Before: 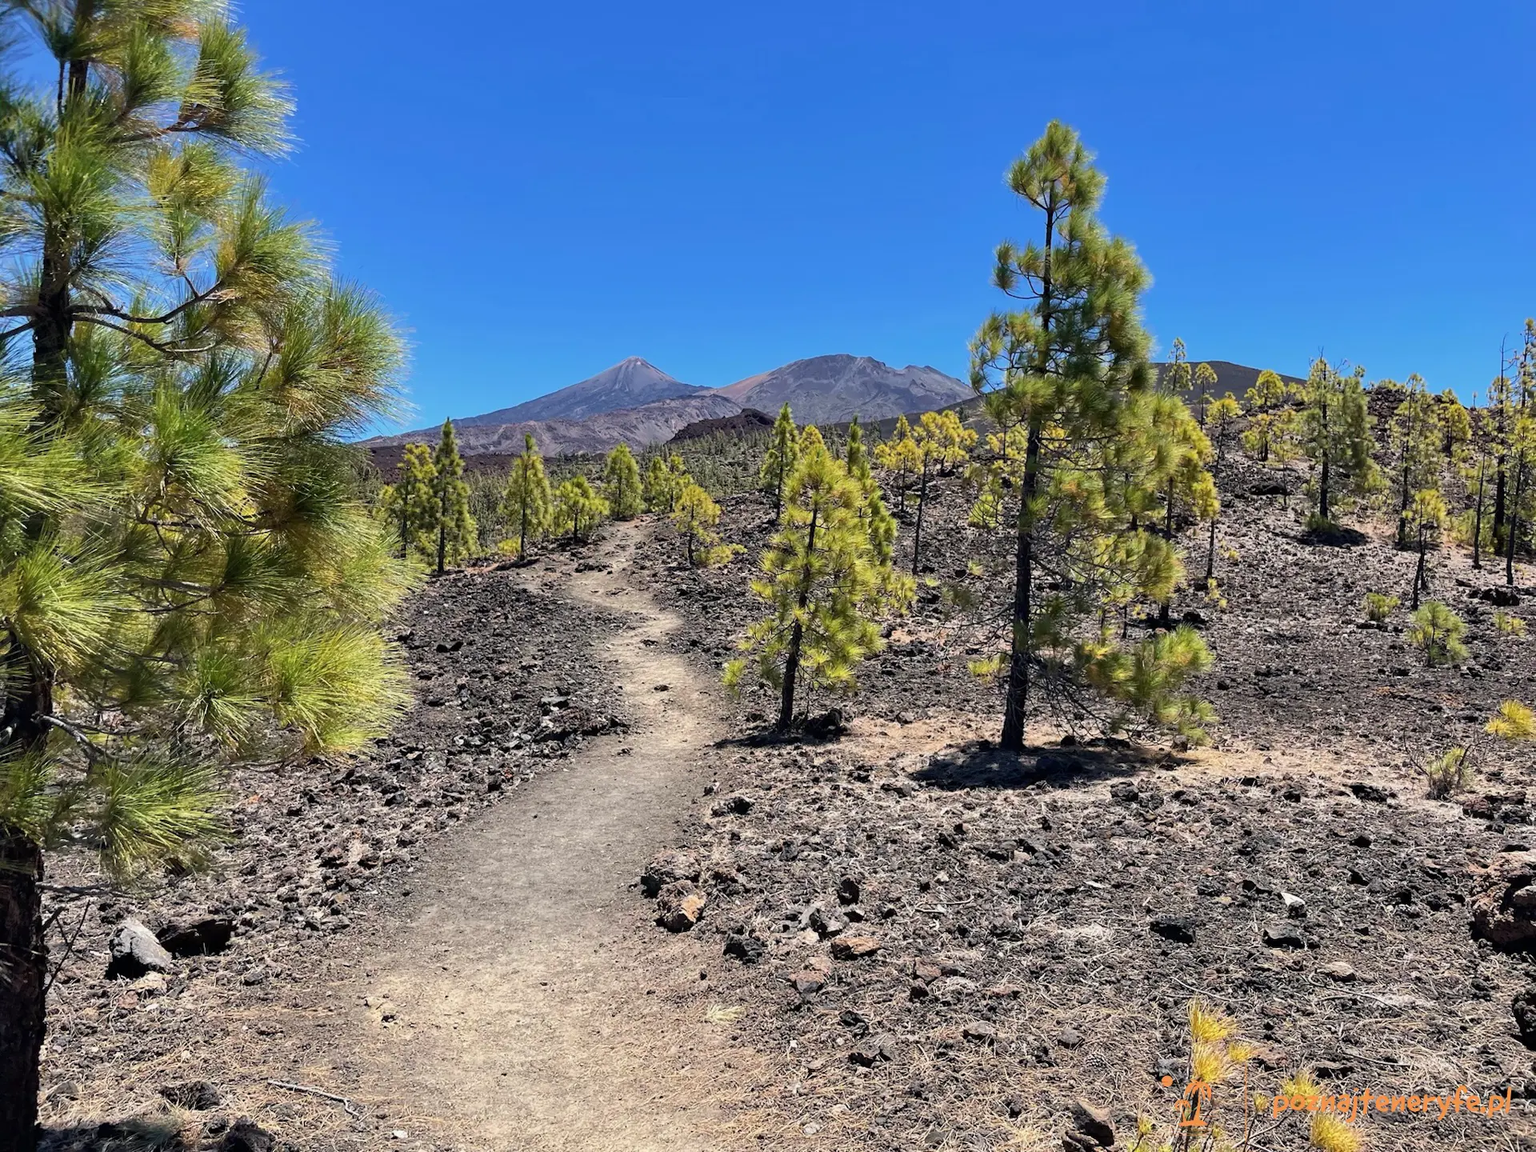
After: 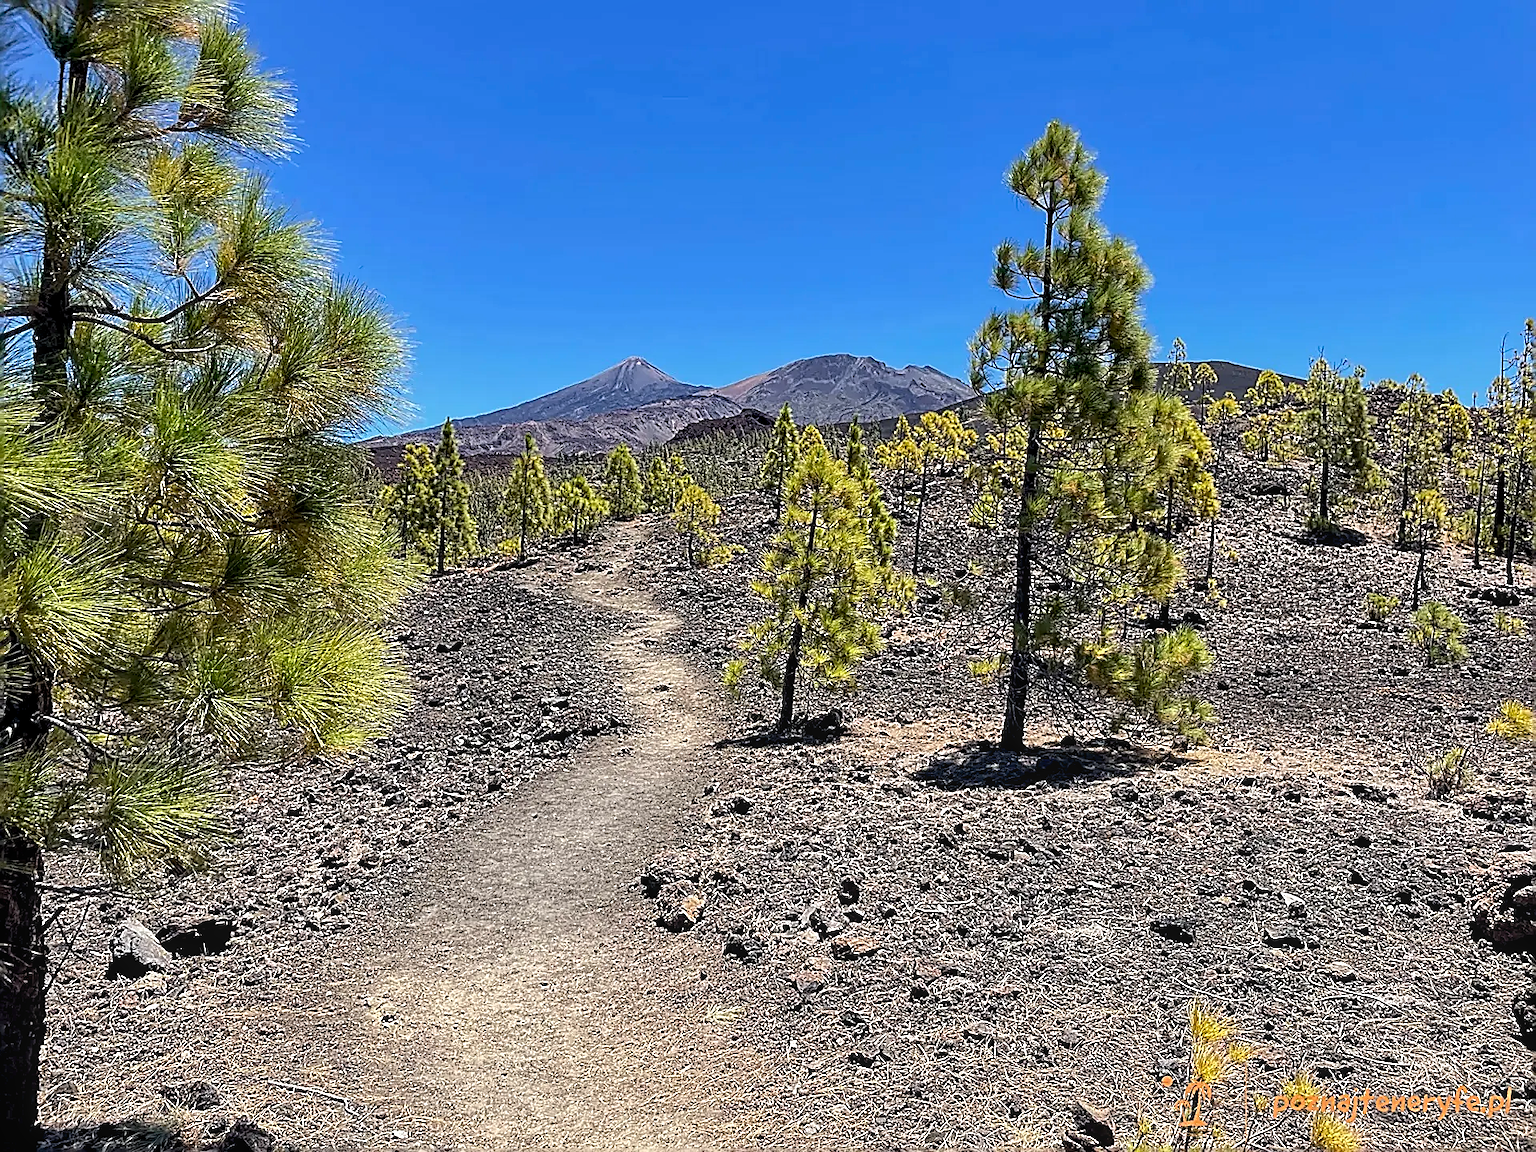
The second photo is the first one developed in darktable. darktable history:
sharpen: amount 1.861
local contrast: on, module defaults
